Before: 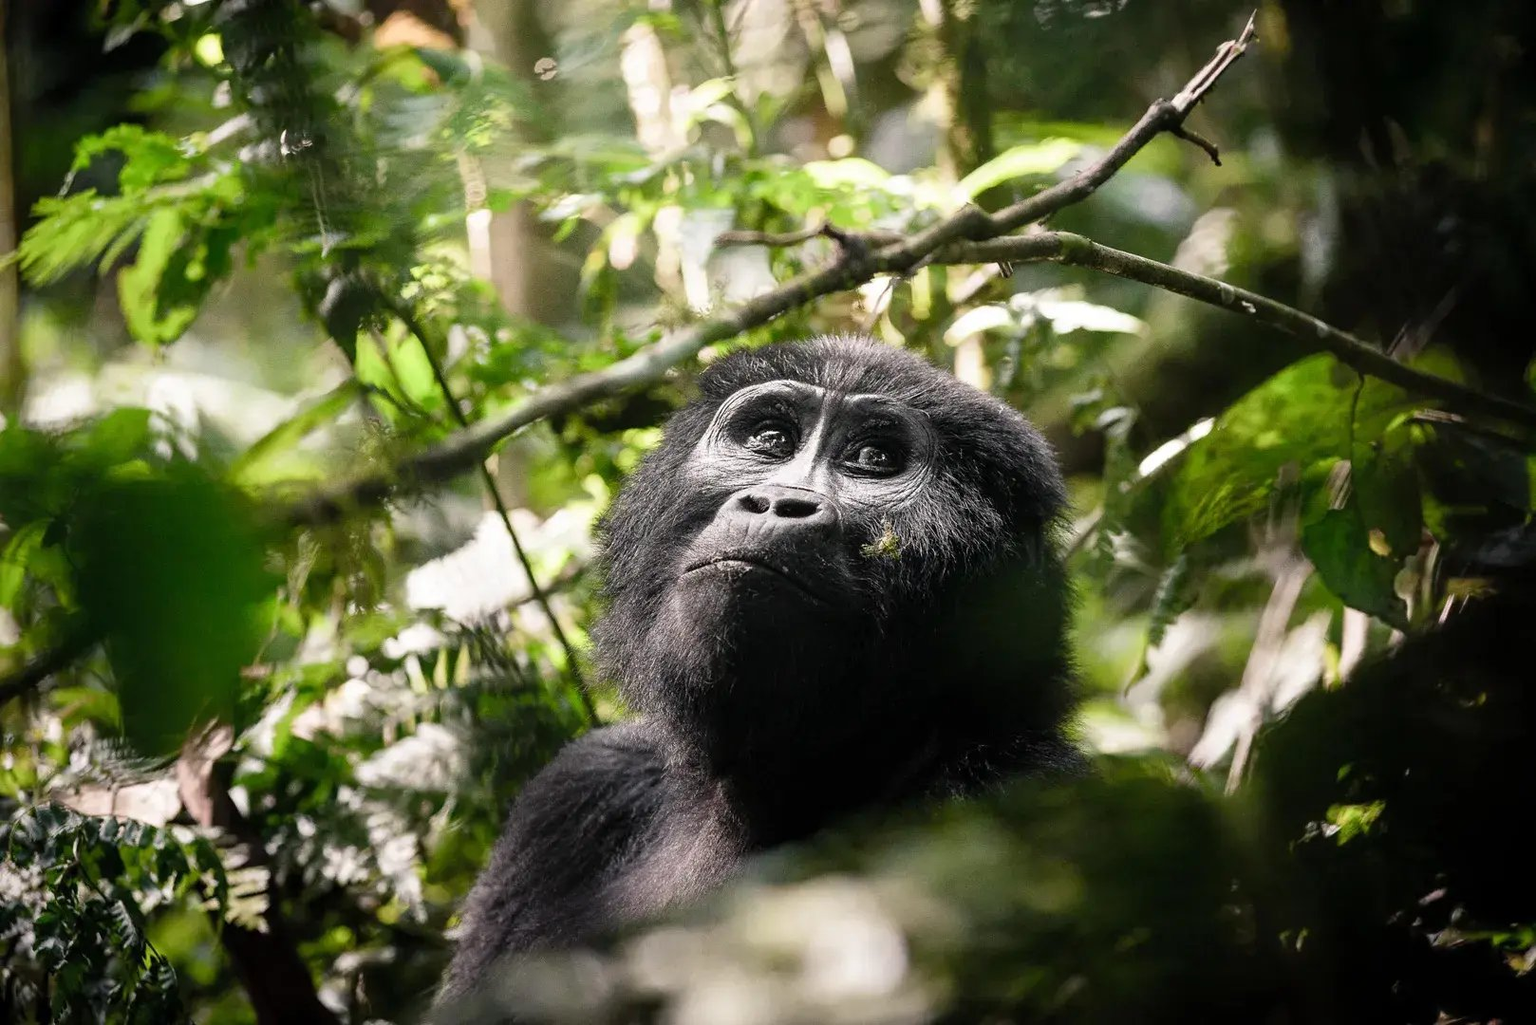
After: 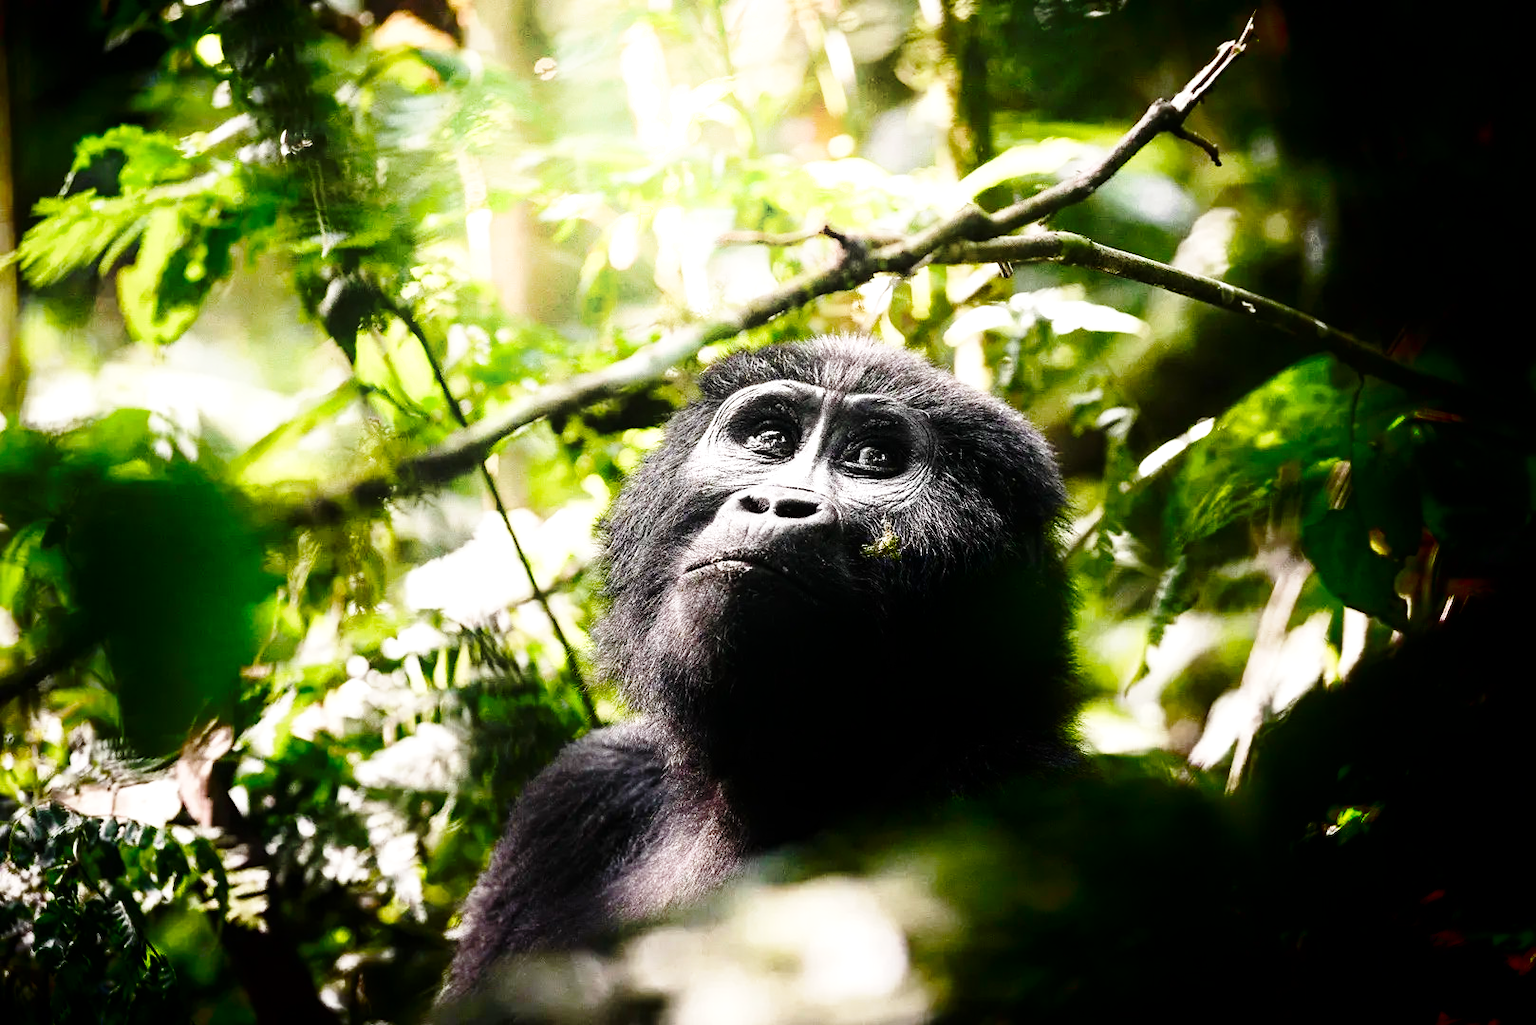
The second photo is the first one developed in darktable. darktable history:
color balance rgb: shadows lift › luminance -20%, power › hue 72.24°, highlights gain › luminance 15%, global offset › hue 171.6°, perceptual saturation grading › highlights -15%, perceptual saturation grading › shadows 25%, global vibrance 30%, contrast 10%
base curve: curves: ch0 [(0, 0) (0.028, 0.03) (0.121, 0.232) (0.46, 0.748) (0.859, 0.968) (1, 1)], preserve colors none
shadows and highlights: shadows -90, highlights 90, soften with gaussian
